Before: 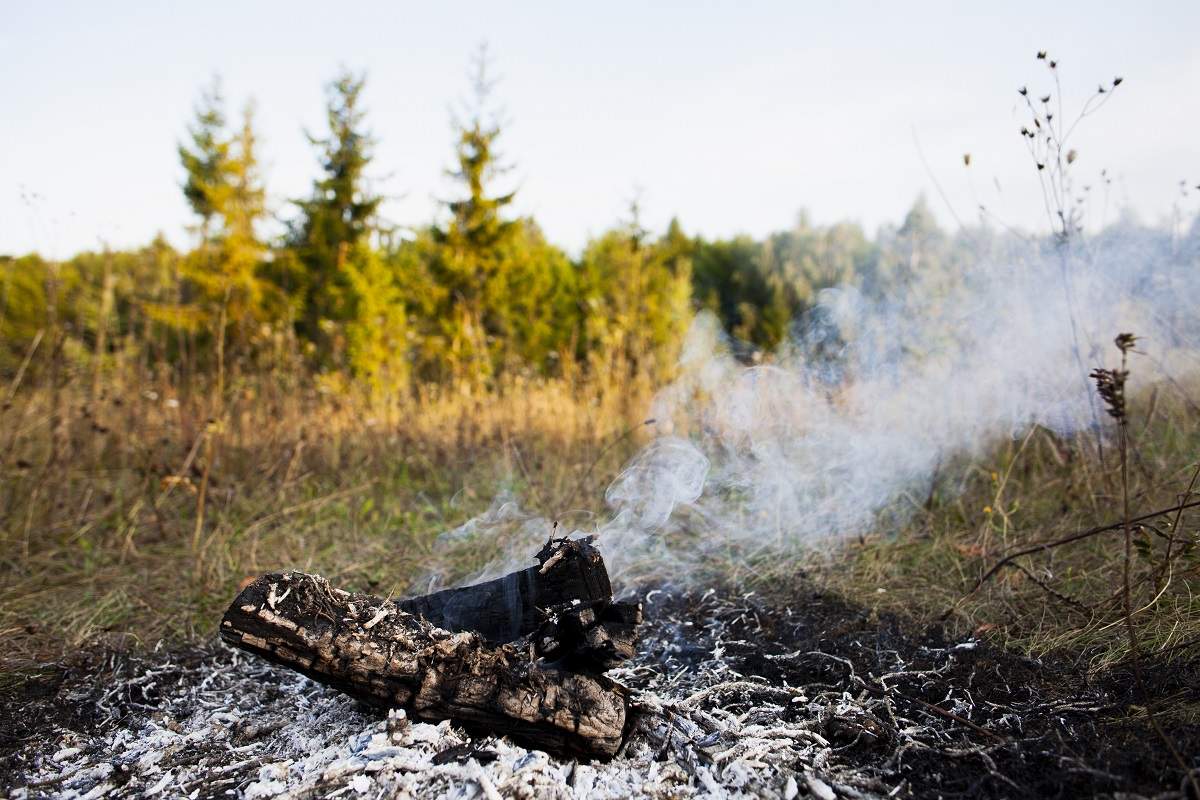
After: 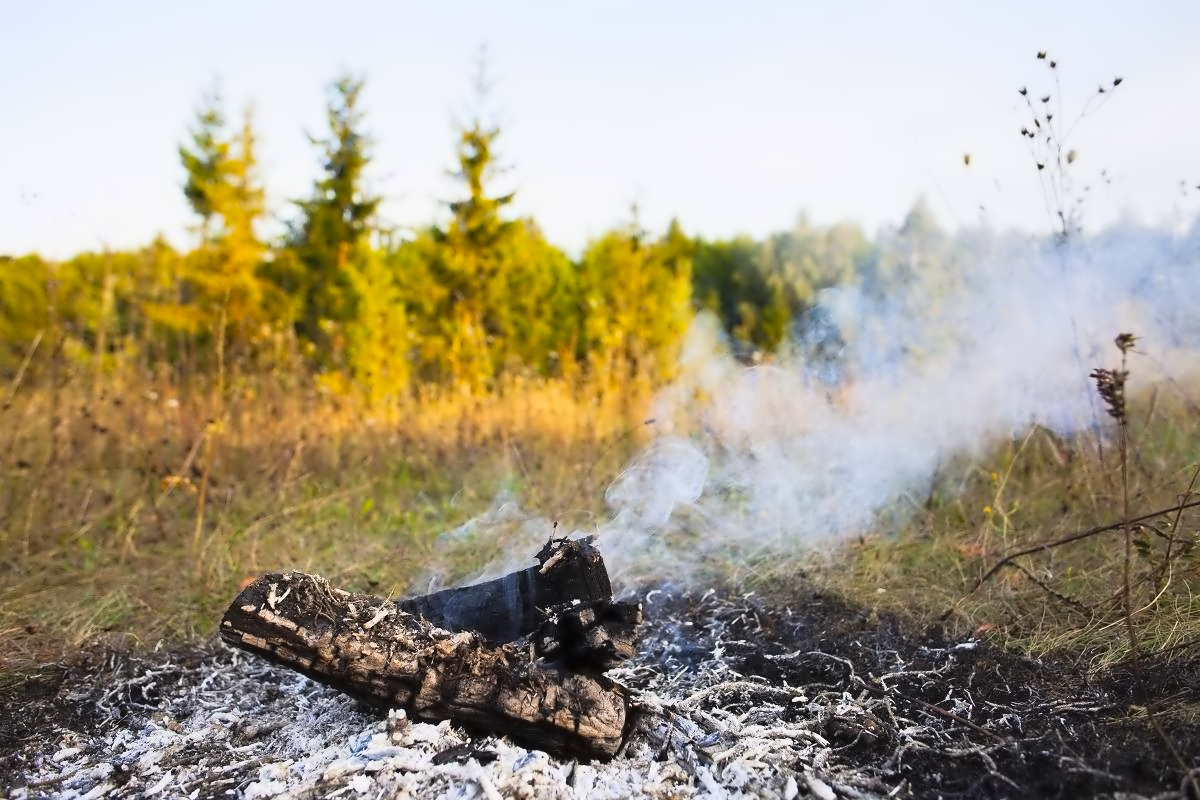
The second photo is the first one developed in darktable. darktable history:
shadows and highlights: shadows 37.58, highlights -27.44, shadows color adjustment 98.02%, highlights color adjustment 59.02%, soften with gaussian
contrast brightness saturation: contrast 0.065, brightness 0.175, saturation 0.417
exposure: compensate highlight preservation false
contrast equalizer: octaves 7, y [[0.5 ×6], [0.5 ×6], [0.5 ×6], [0, 0.033, 0.067, 0.1, 0.133, 0.167], [0, 0.05, 0.1, 0.15, 0.2, 0.25]]
